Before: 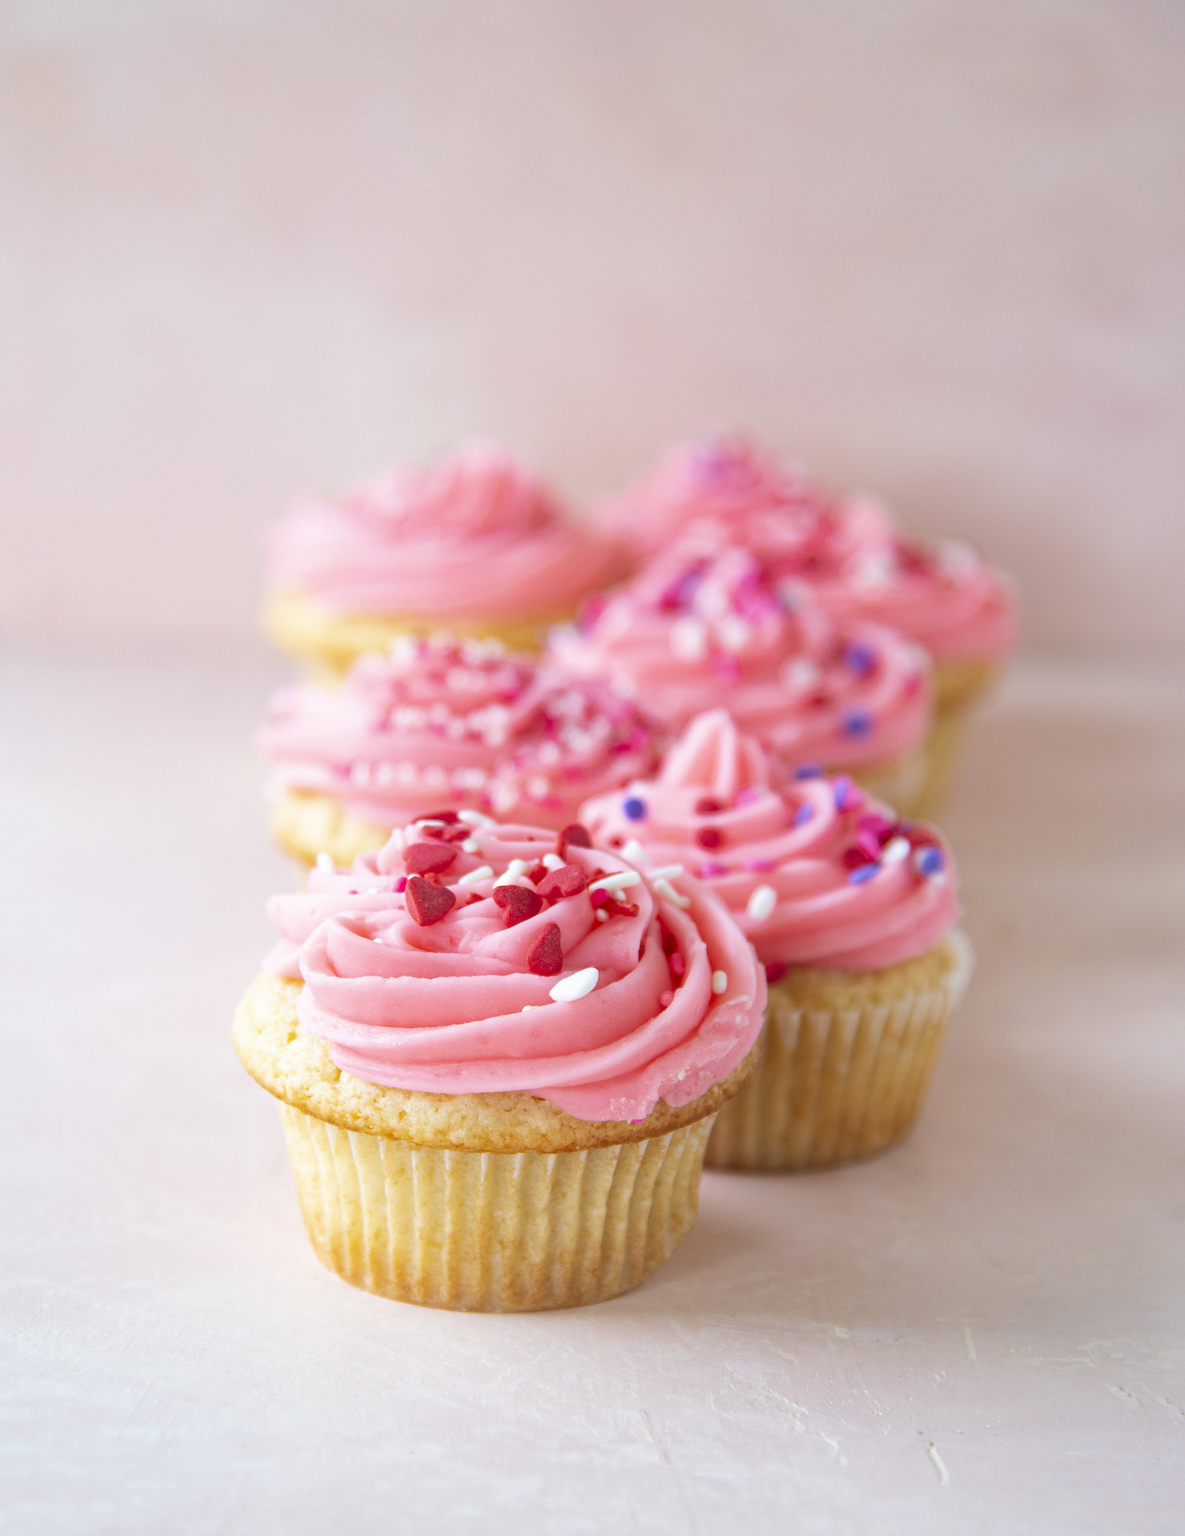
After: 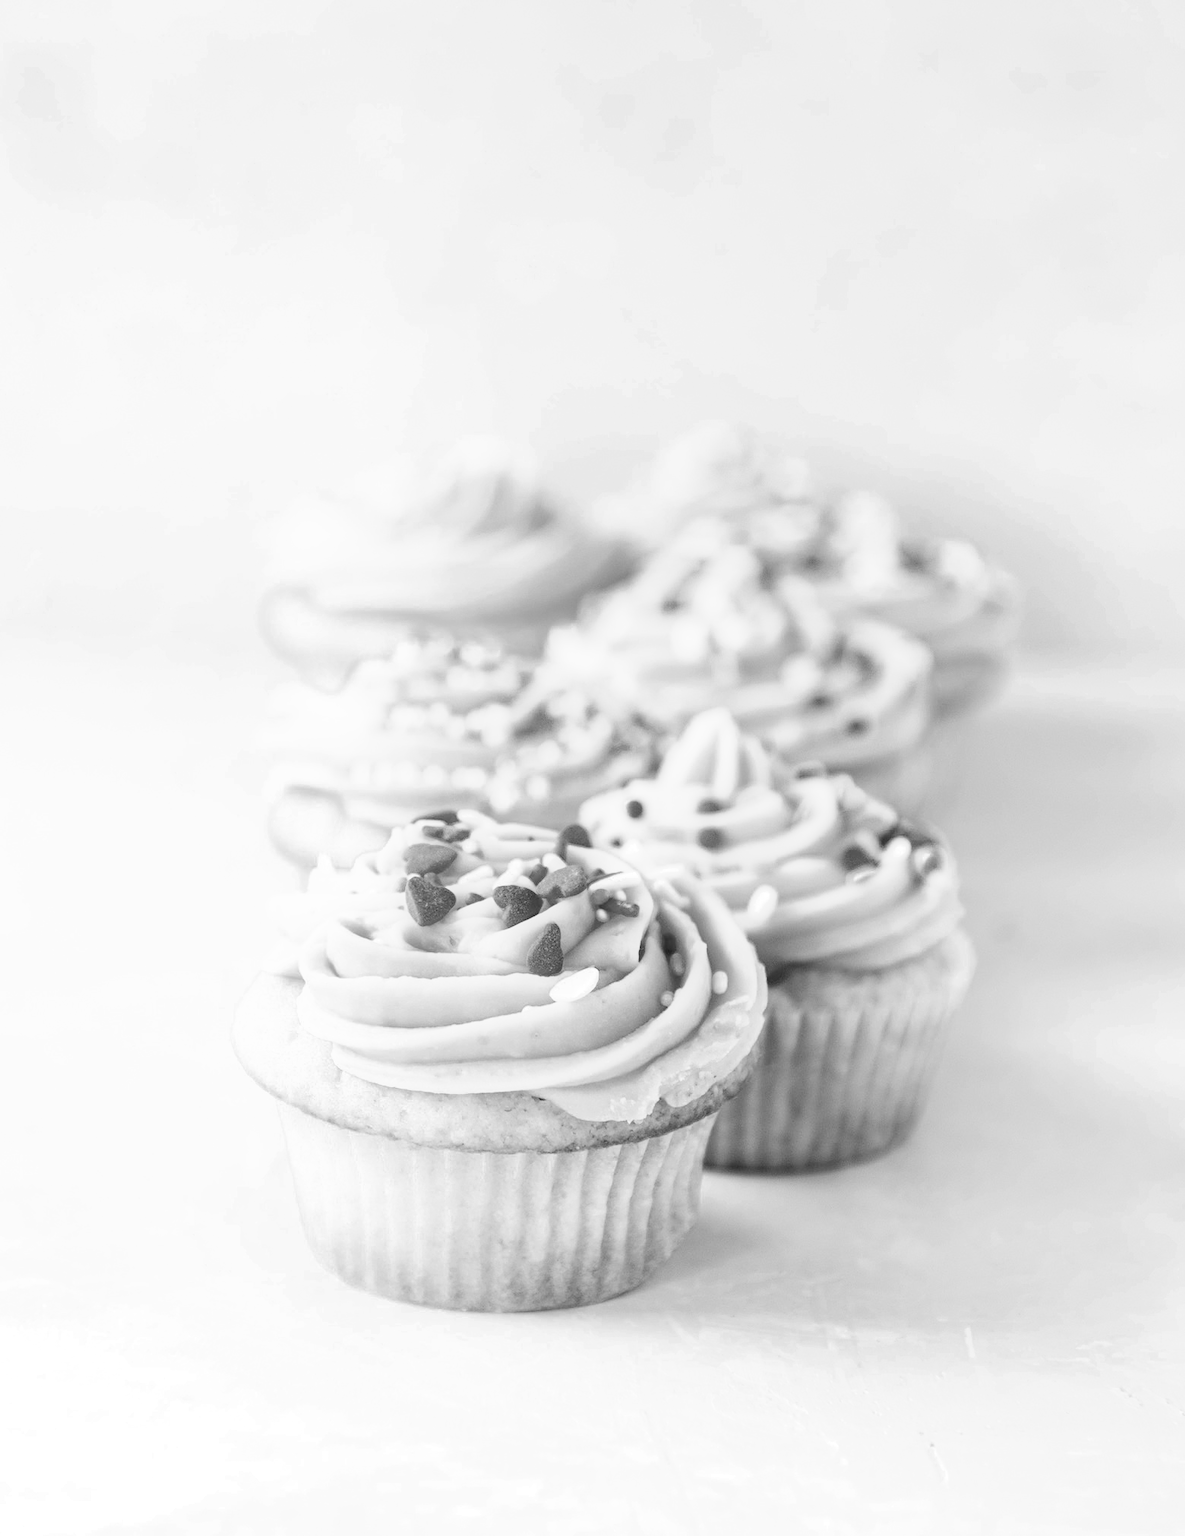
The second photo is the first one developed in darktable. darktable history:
color balance rgb: shadows lift › chroma 1%, shadows lift › hue 113°, highlights gain › chroma 0.2%, highlights gain › hue 333°, perceptual saturation grading › global saturation 20%, perceptual saturation grading › highlights -25%, perceptual saturation grading › shadows 25%, contrast -10%
color zones: curves: ch0 [(0, 0.5) (0.125, 0.4) (0.25, 0.5) (0.375, 0.4) (0.5, 0.4) (0.625, 0.6) (0.75, 0.6) (0.875, 0.5)]; ch1 [(0, 0.4) (0.125, 0.5) (0.25, 0.4) (0.375, 0.4) (0.5, 0.4) (0.625, 0.4) (0.75, 0.5) (0.875, 0.4)]; ch2 [(0, 0.6) (0.125, 0.5) (0.25, 0.5) (0.375, 0.6) (0.5, 0.6) (0.625, 0.5) (0.75, 0.5) (0.875, 0.5)]
denoise (profiled): strength 1.2, preserve shadows 0, a [-1, 0, 0], y [[0.5 ×7] ×4, [0 ×7], [0.5 ×7]], compensate highlight preservation false
monochrome: on, module defaults
rgb curve: curves: ch0 [(0, 0) (0.21, 0.15) (0.24, 0.21) (0.5, 0.75) (0.75, 0.96) (0.89, 0.99) (1, 1)]; ch1 [(0, 0.02) (0.21, 0.13) (0.25, 0.2) (0.5, 0.67) (0.75, 0.9) (0.89, 0.97) (1, 1)]; ch2 [(0, 0.02) (0.21, 0.13) (0.25, 0.2) (0.5, 0.67) (0.75, 0.9) (0.89, 0.97) (1, 1)], compensate middle gray true
sharpen: amount 0.2
contrast equalizer: octaves 7, y [[0.6 ×6], [0.55 ×6], [0 ×6], [0 ×6], [0 ×6]], mix 0.15
